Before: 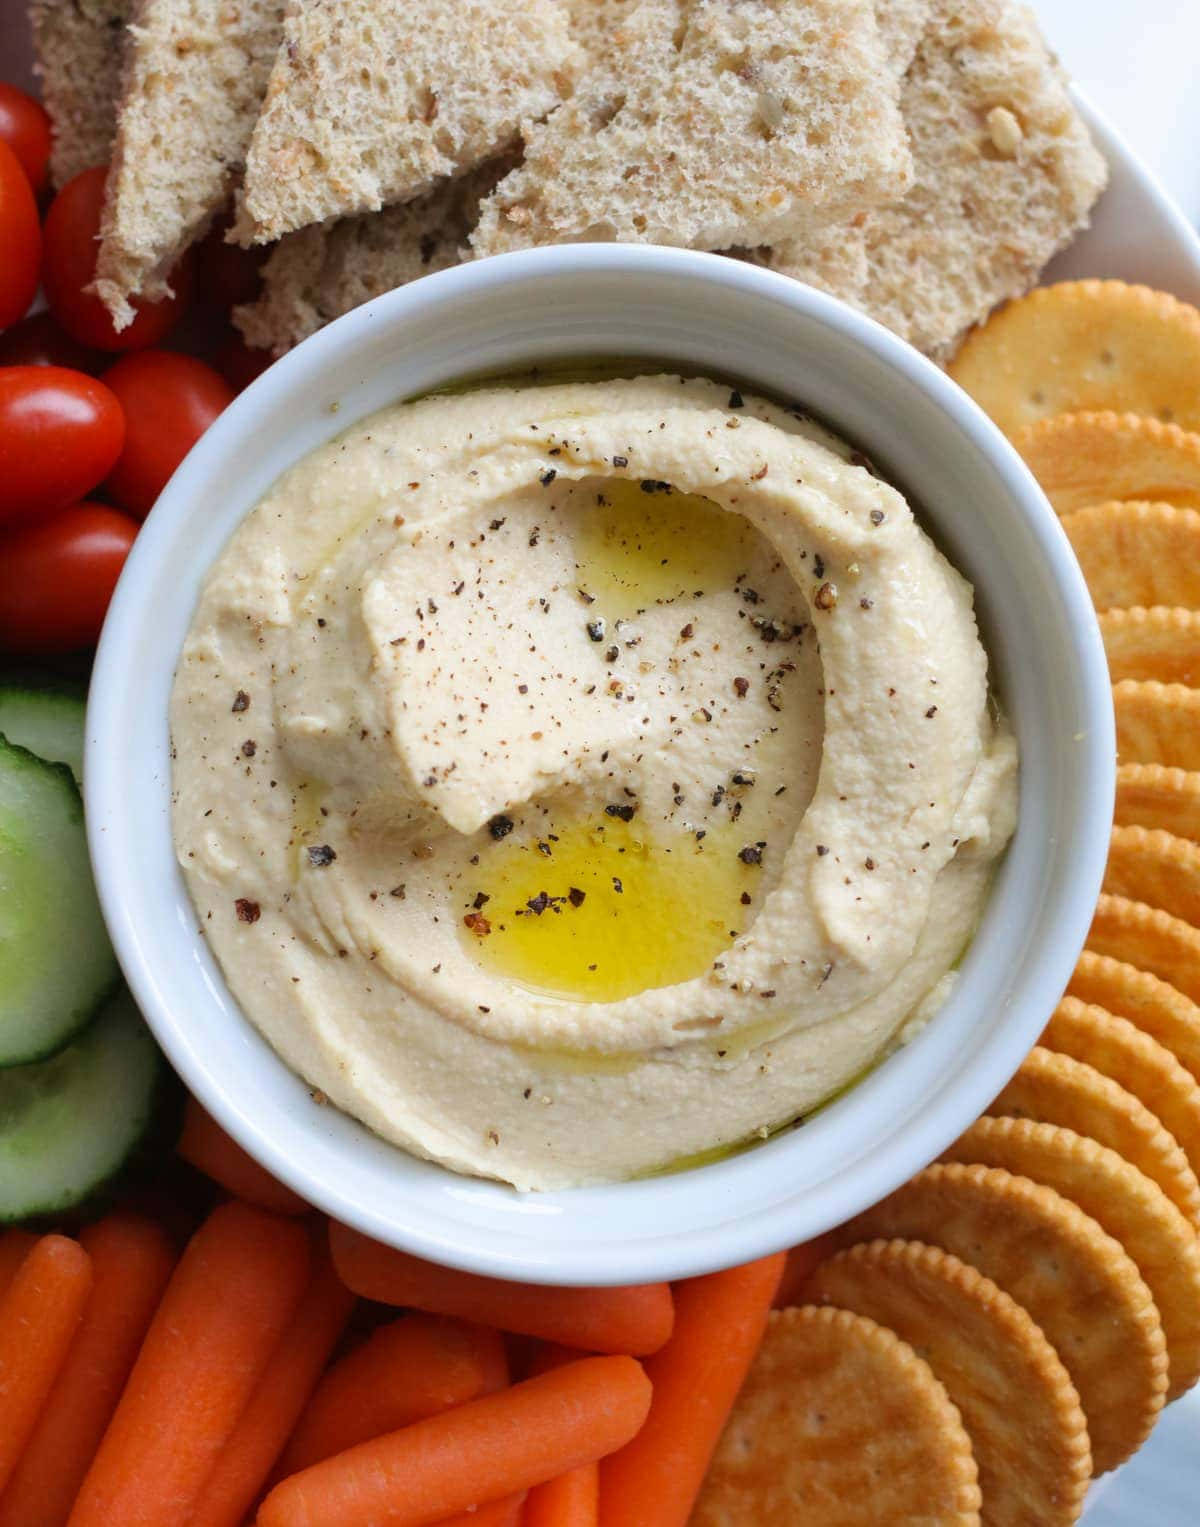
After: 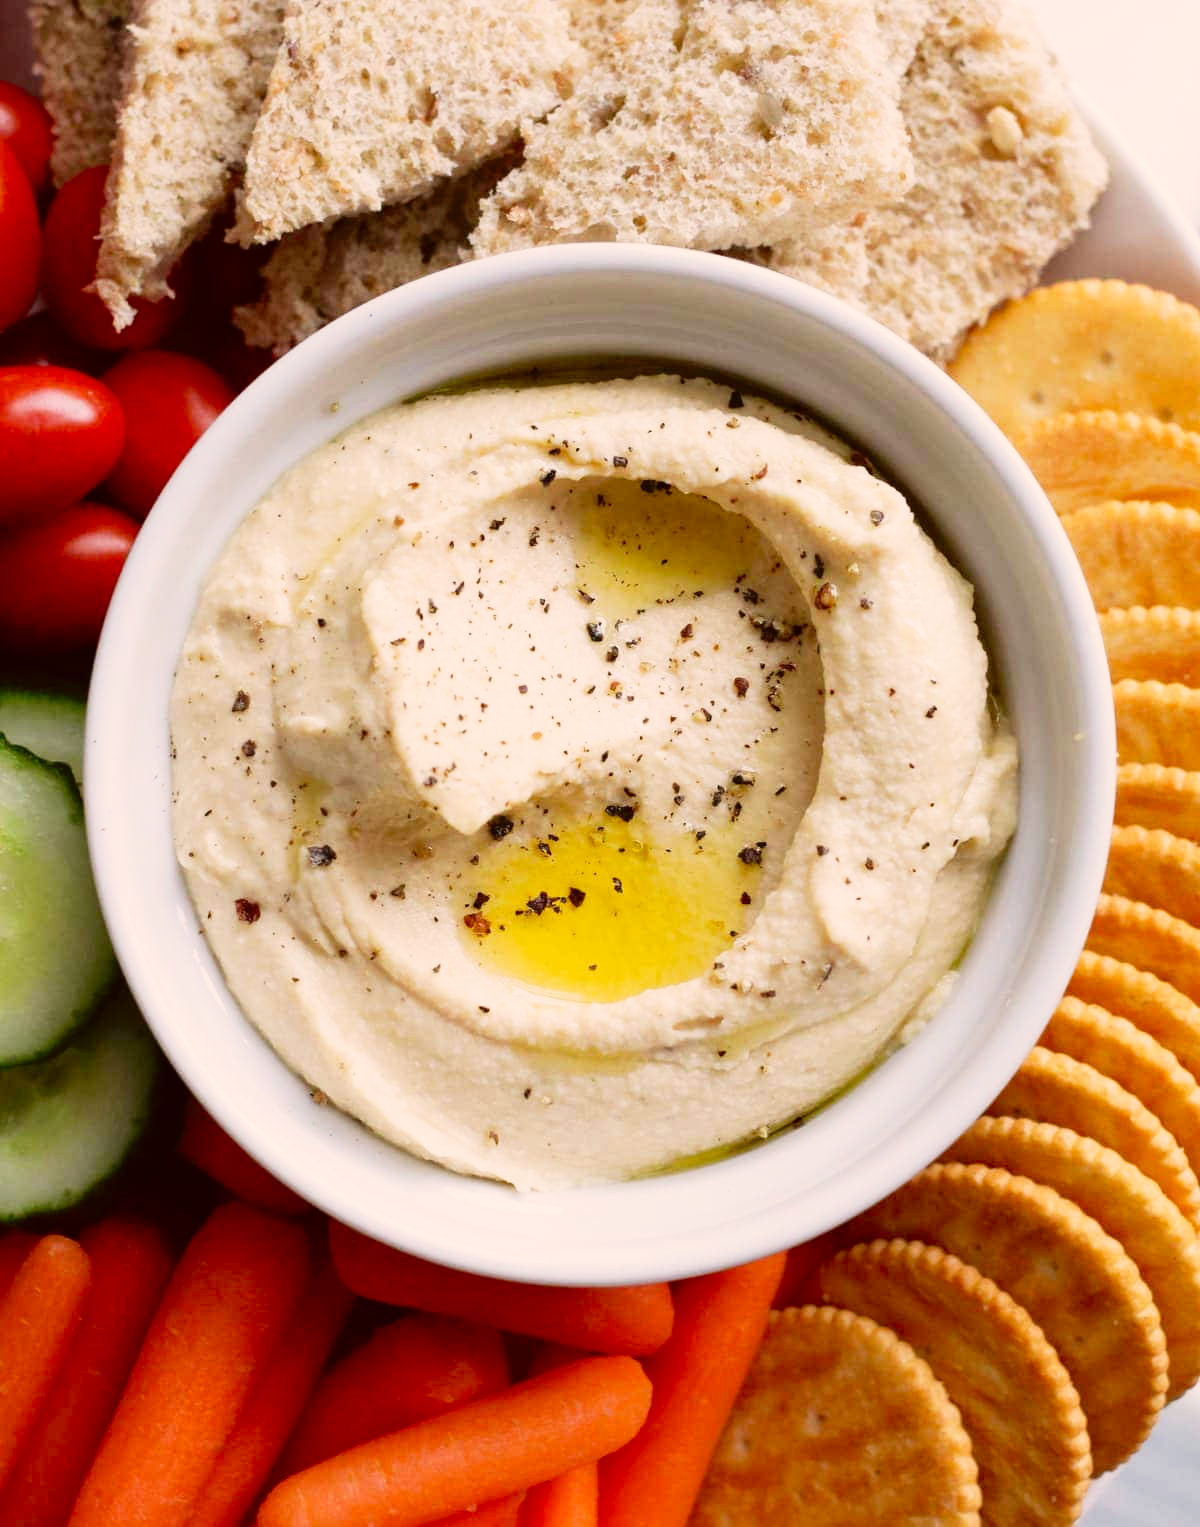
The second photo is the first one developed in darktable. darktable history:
tone curve: curves: ch0 [(0, 0.005) (0.103, 0.097) (0.18, 0.22) (0.378, 0.482) (0.504, 0.631) (0.663, 0.801) (0.834, 0.914) (1, 0.971)]; ch1 [(0, 0) (0.172, 0.123) (0.324, 0.253) (0.396, 0.388) (0.478, 0.461) (0.499, 0.498) (0.522, 0.528) (0.604, 0.692) (0.704, 0.818) (1, 1)]; ch2 [(0, 0) (0.411, 0.424) (0.496, 0.5) (0.515, 0.519) (0.555, 0.585) (0.628, 0.703) (1, 1)], preserve colors none
color correction: highlights a* 6.61, highlights b* 8.05, shadows a* 5.39, shadows b* 7.07, saturation 0.93
contrast brightness saturation: brightness -0.086
